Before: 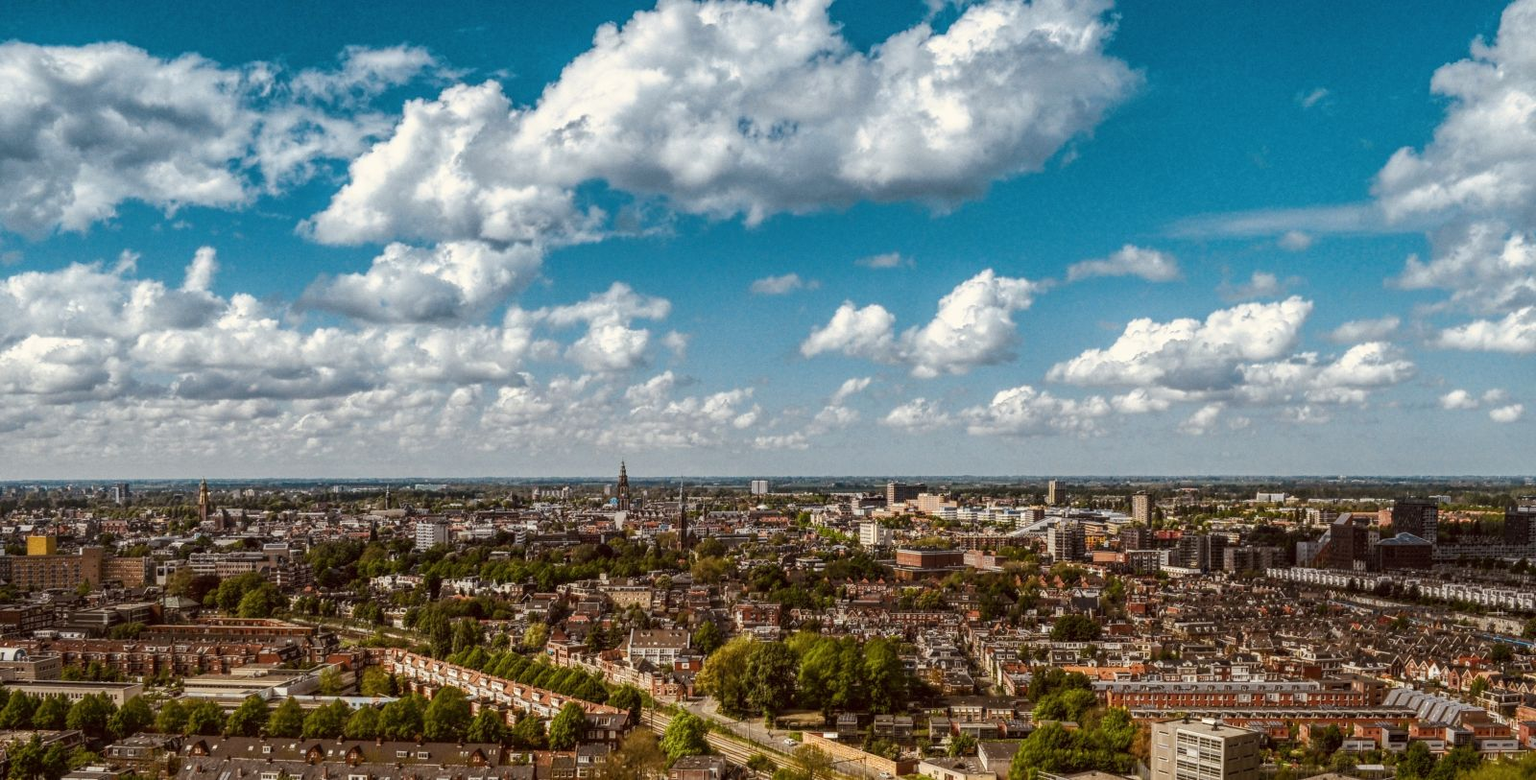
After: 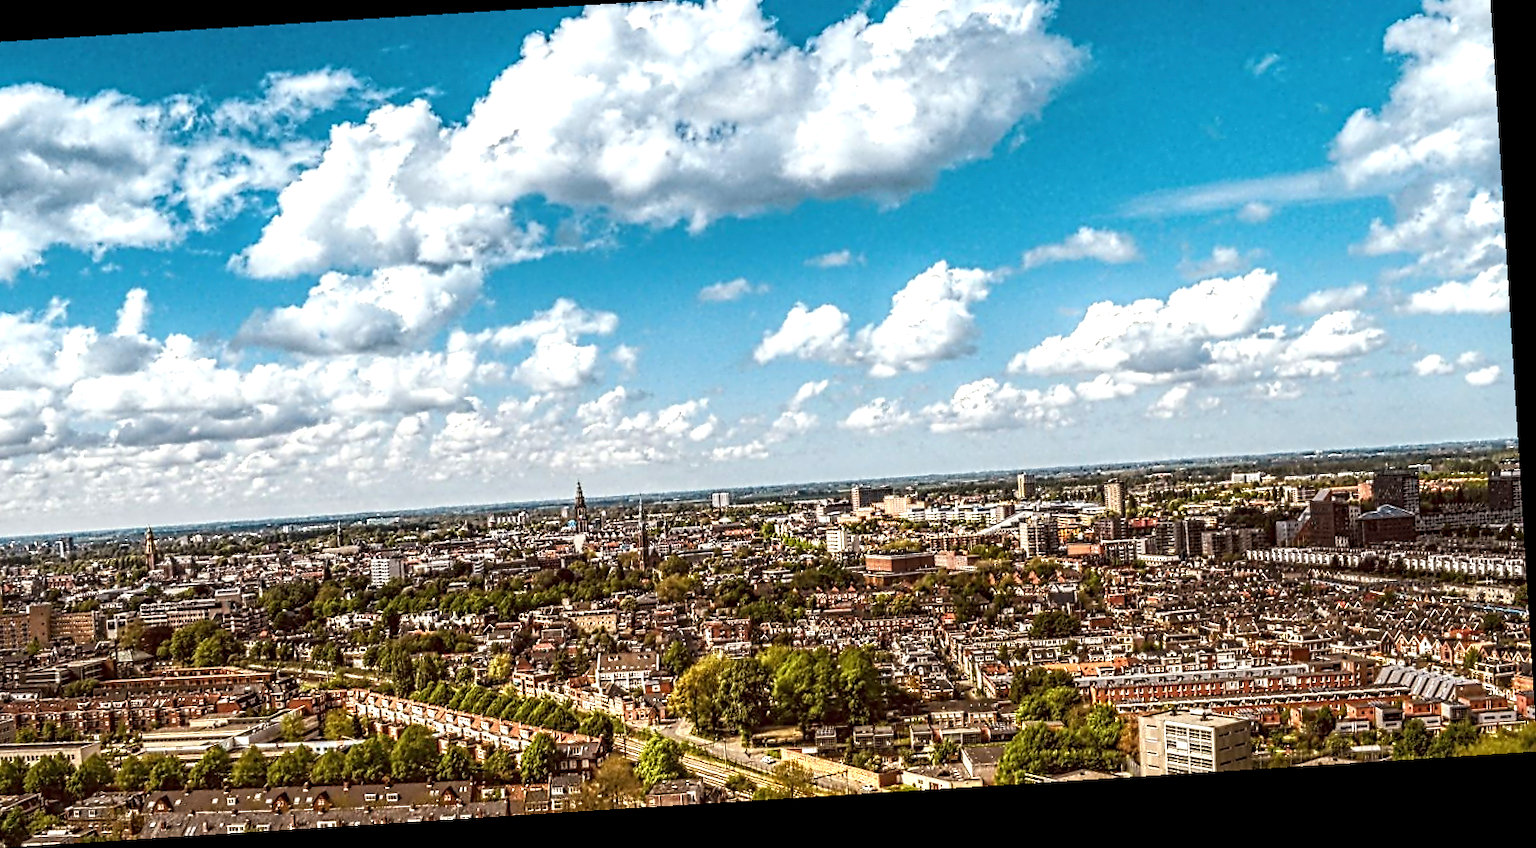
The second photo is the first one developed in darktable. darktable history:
crop and rotate: angle 3.59°, left 5.62%, top 5.714%
contrast equalizer: y [[0.5, 0.5, 0.5, 0.515, 0.749, 0.84], [0.5 ×6], [0.5 ×6], [0, 0, 0, 0.001, 0.067, 0.262], [0 ×6]]
exposure: exposure 0.781 EV, compensate exposure bias true, compensate highlight preservation false
